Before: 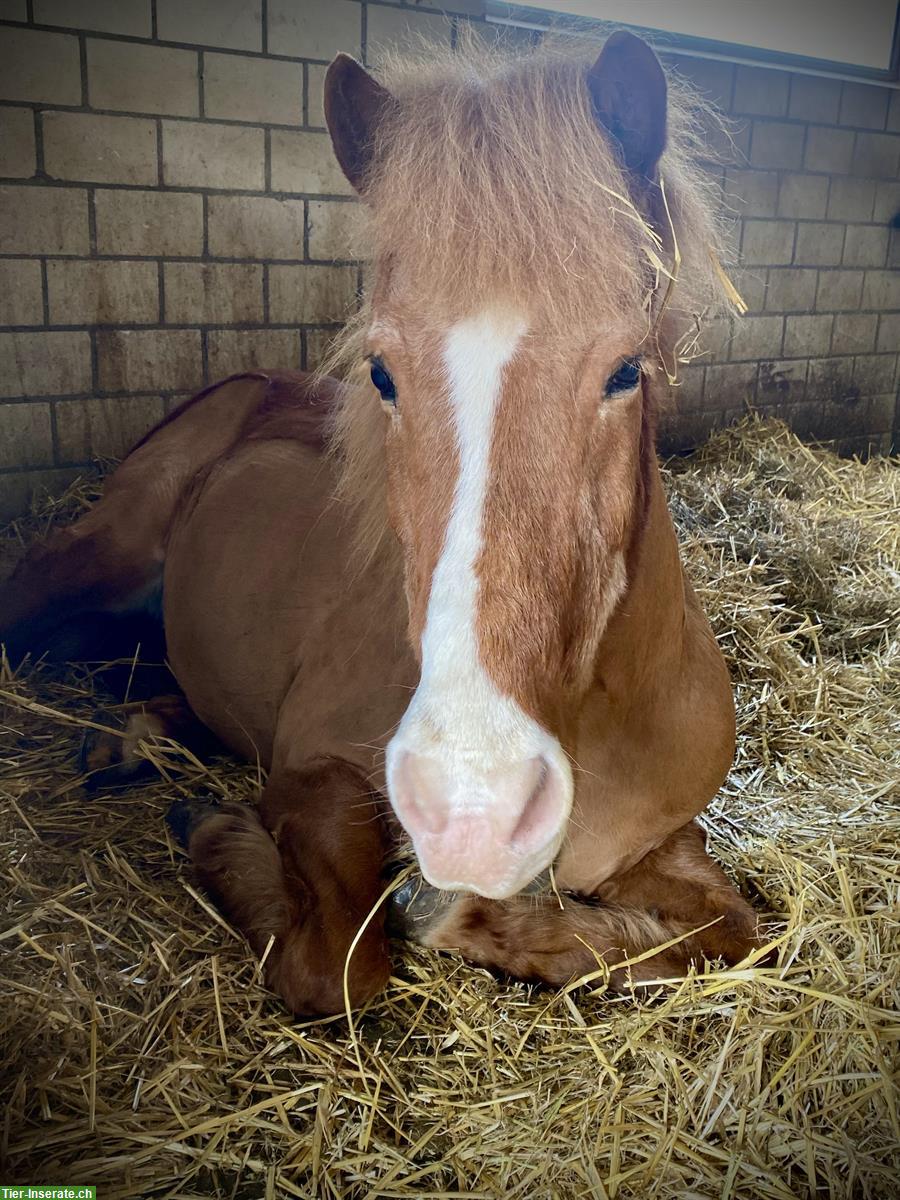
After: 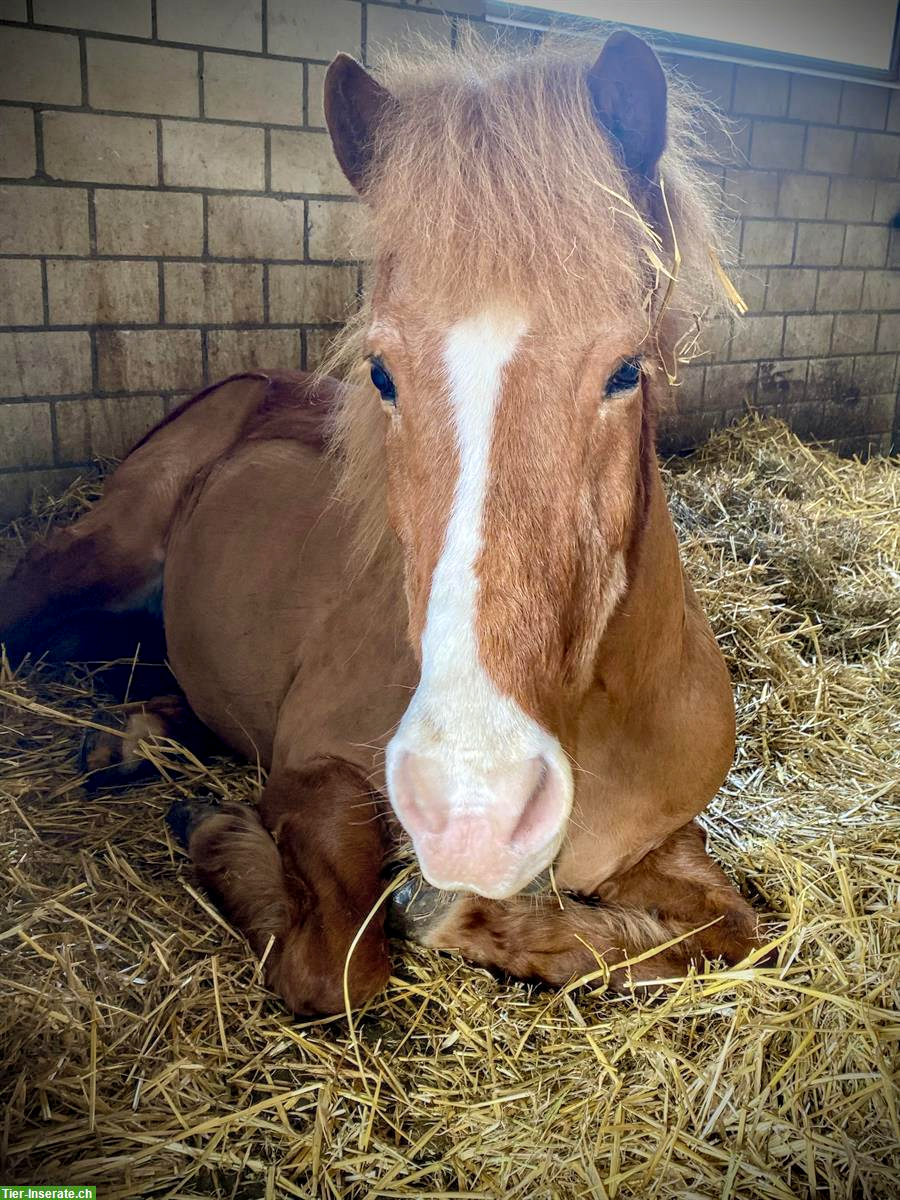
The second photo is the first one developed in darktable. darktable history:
contrast brightness saturation: brightness 0.09, saturation 0.19
local contrast: detail 130%
white balance: emerald 1
